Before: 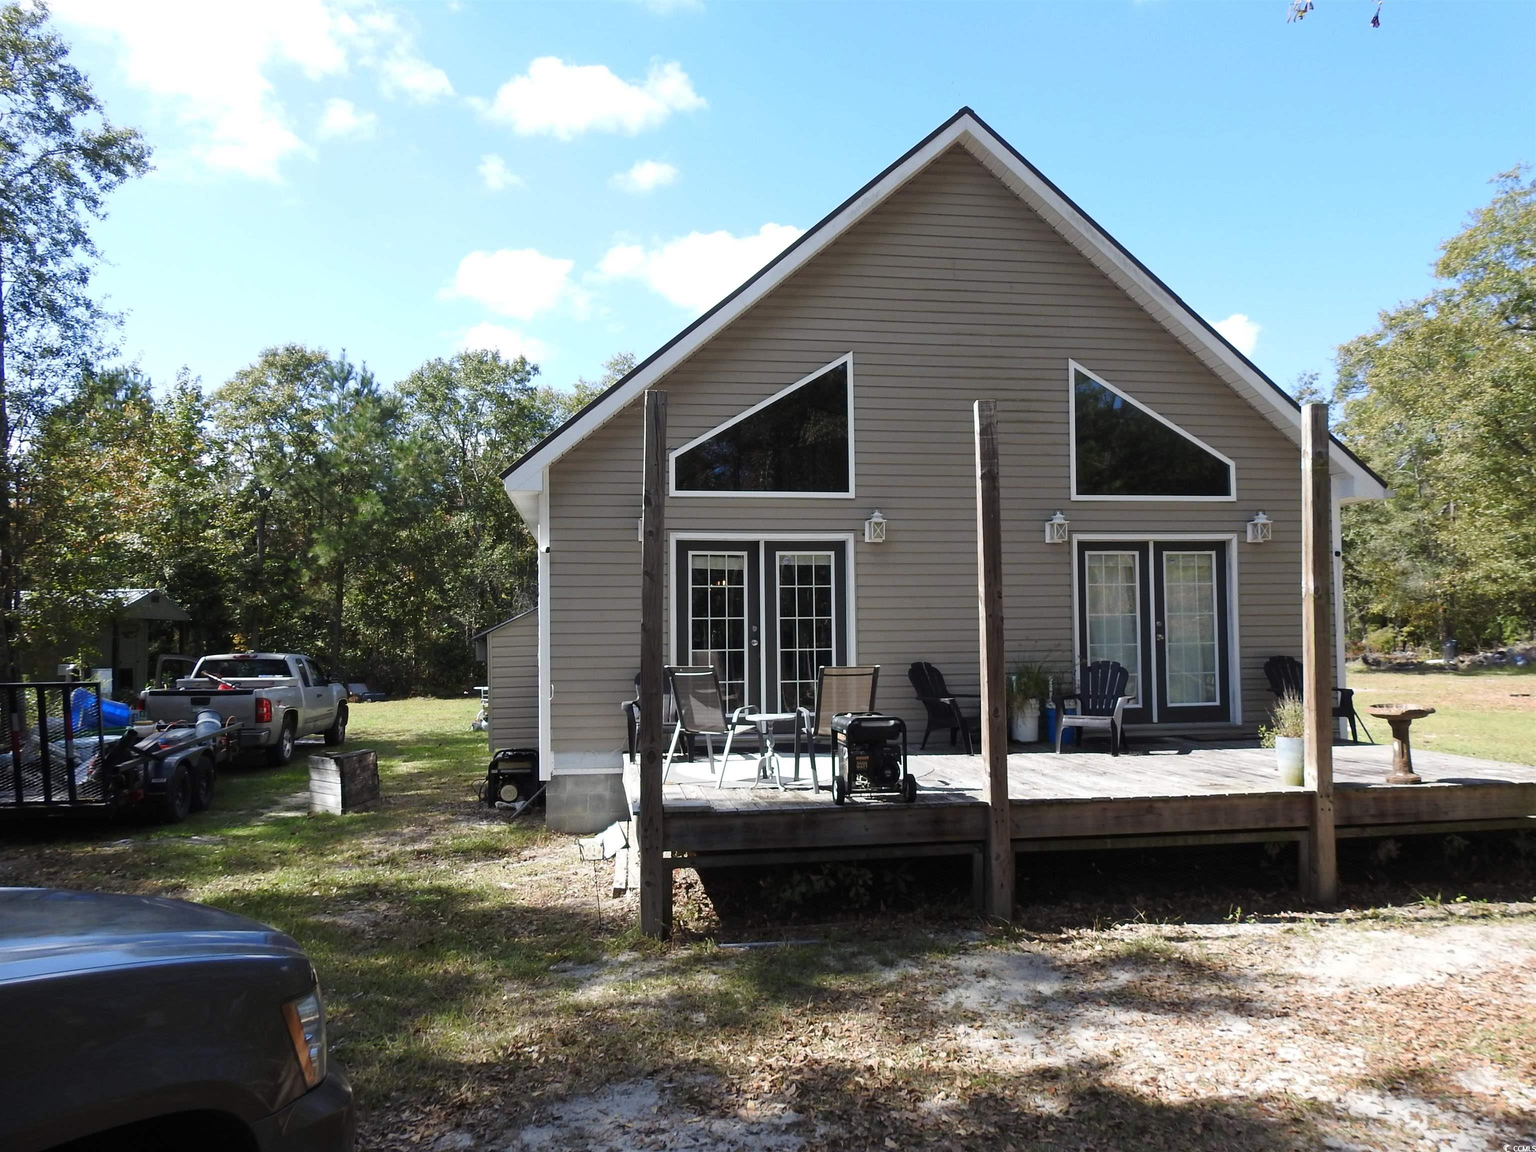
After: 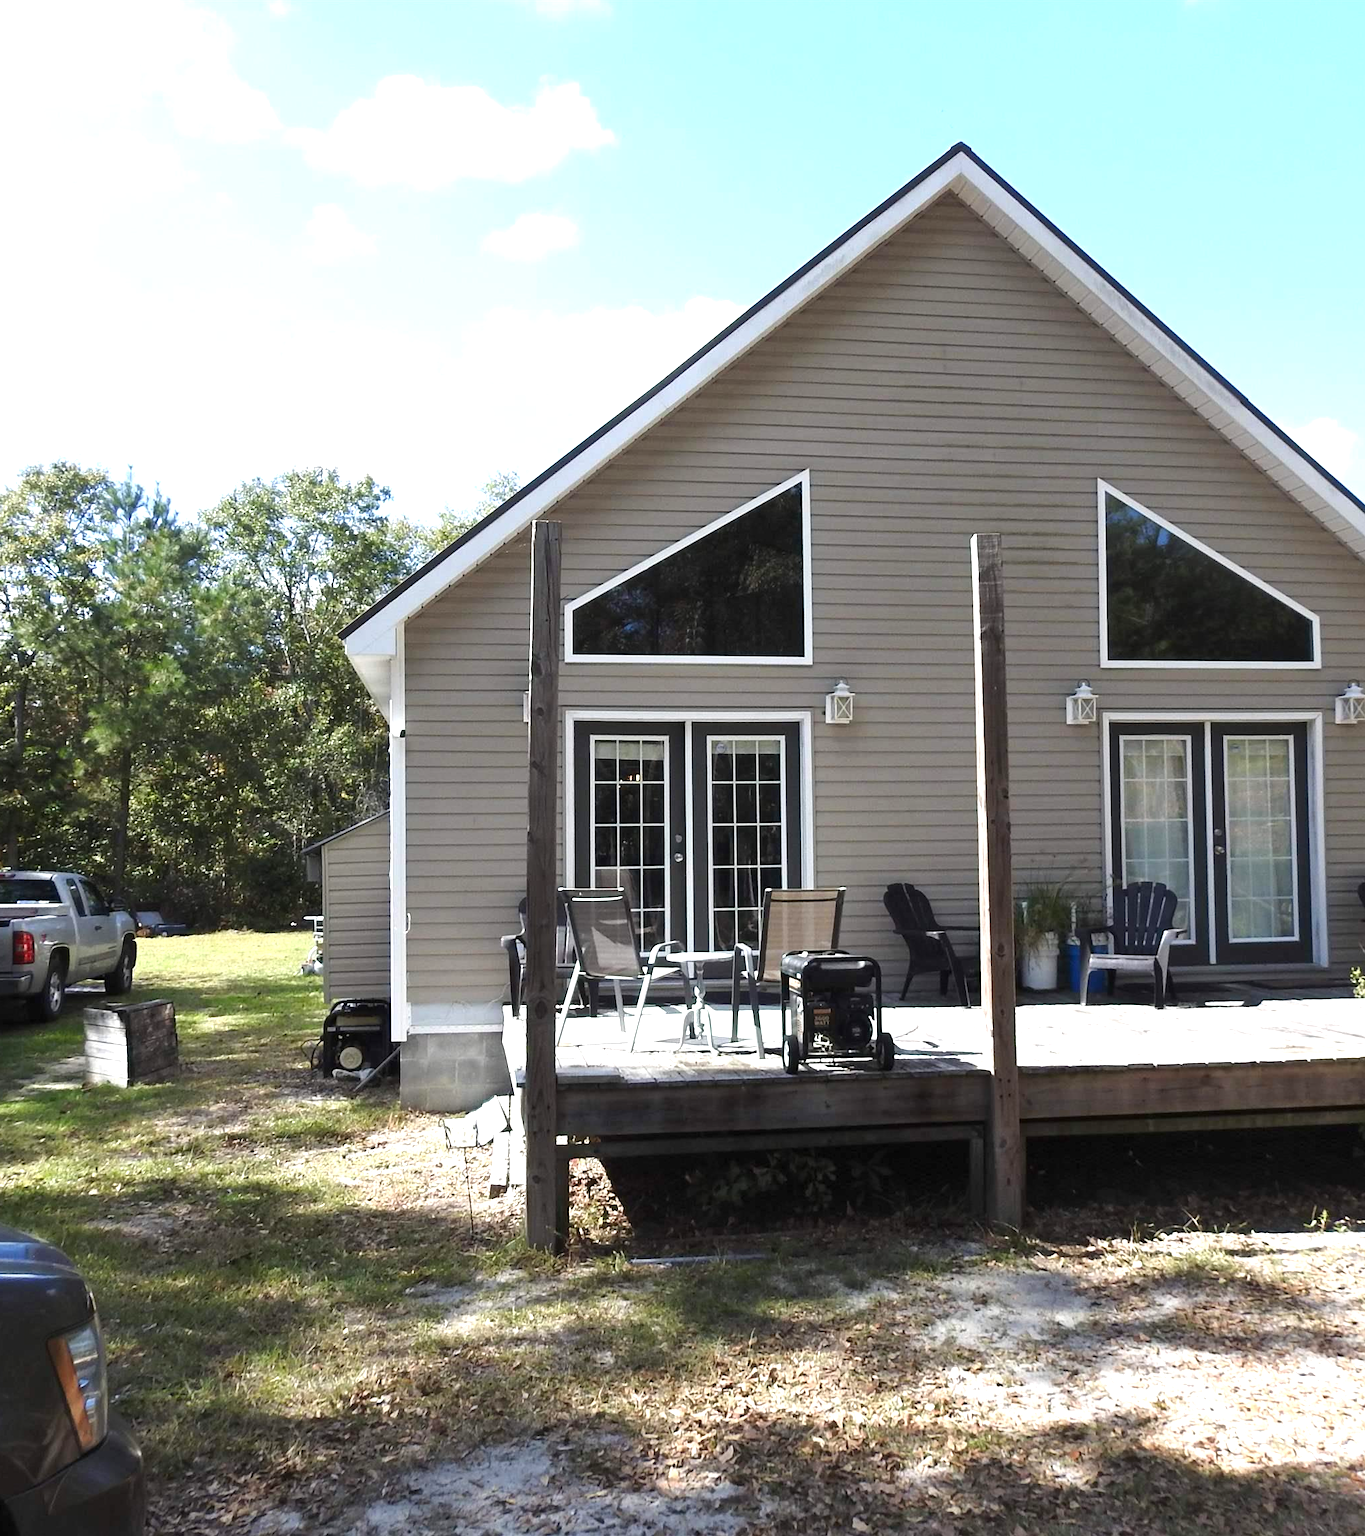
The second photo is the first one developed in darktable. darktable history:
crop and rotate: left 16.024%, right 17.294%
exposure: exposure 1 EV, compensate exposure bias true, compensate highlight preservation false
